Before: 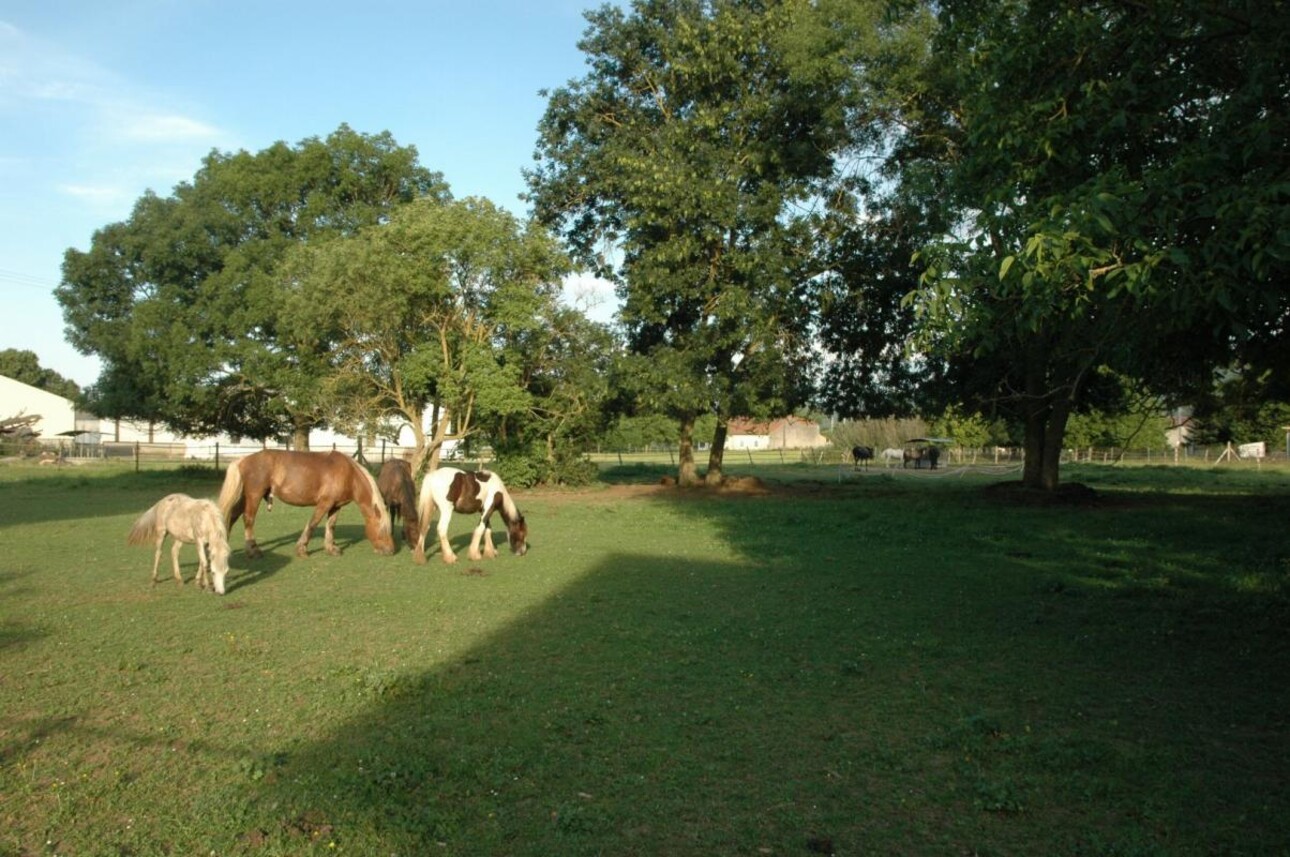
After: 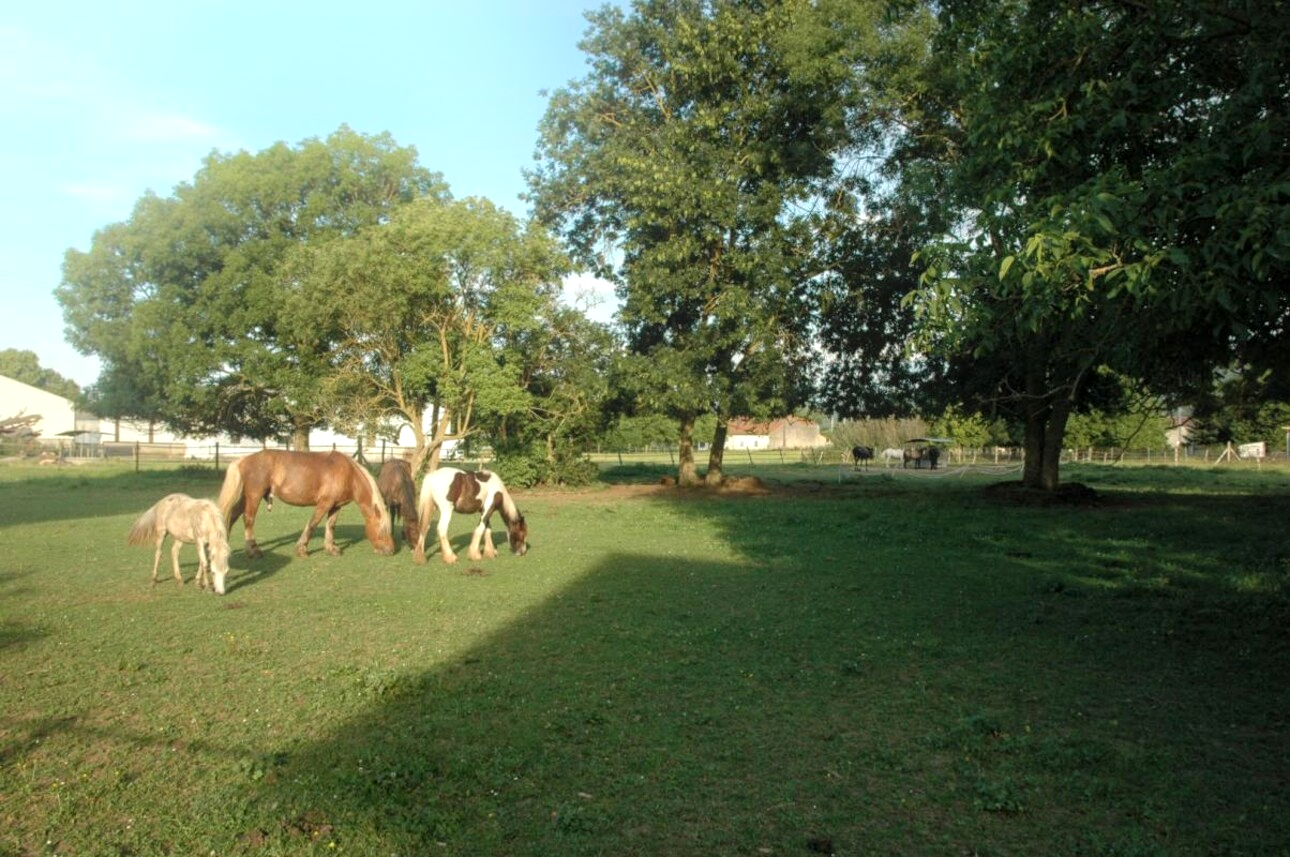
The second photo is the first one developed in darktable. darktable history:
shadows and highlights: shadows 25, white point adjustment -3, highlights -30
local contrast: on, module defaults
bloom: threshold 82.5%, strength 16.25%
exposure: exposure 0.2 EV, compensate highlight preservation false
